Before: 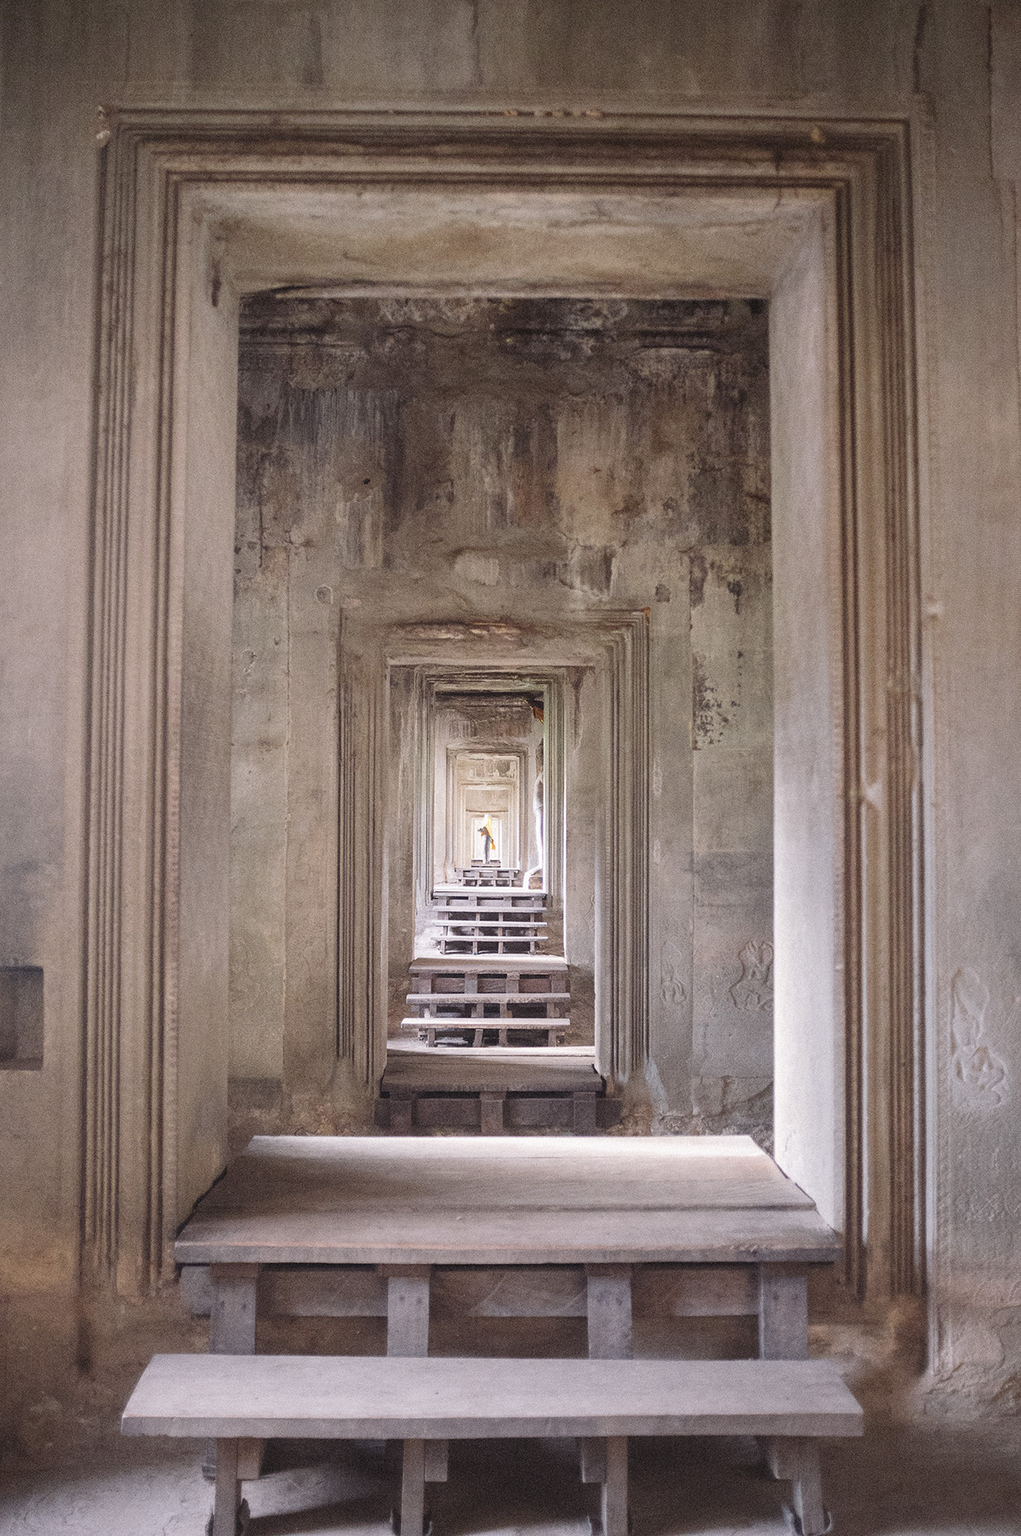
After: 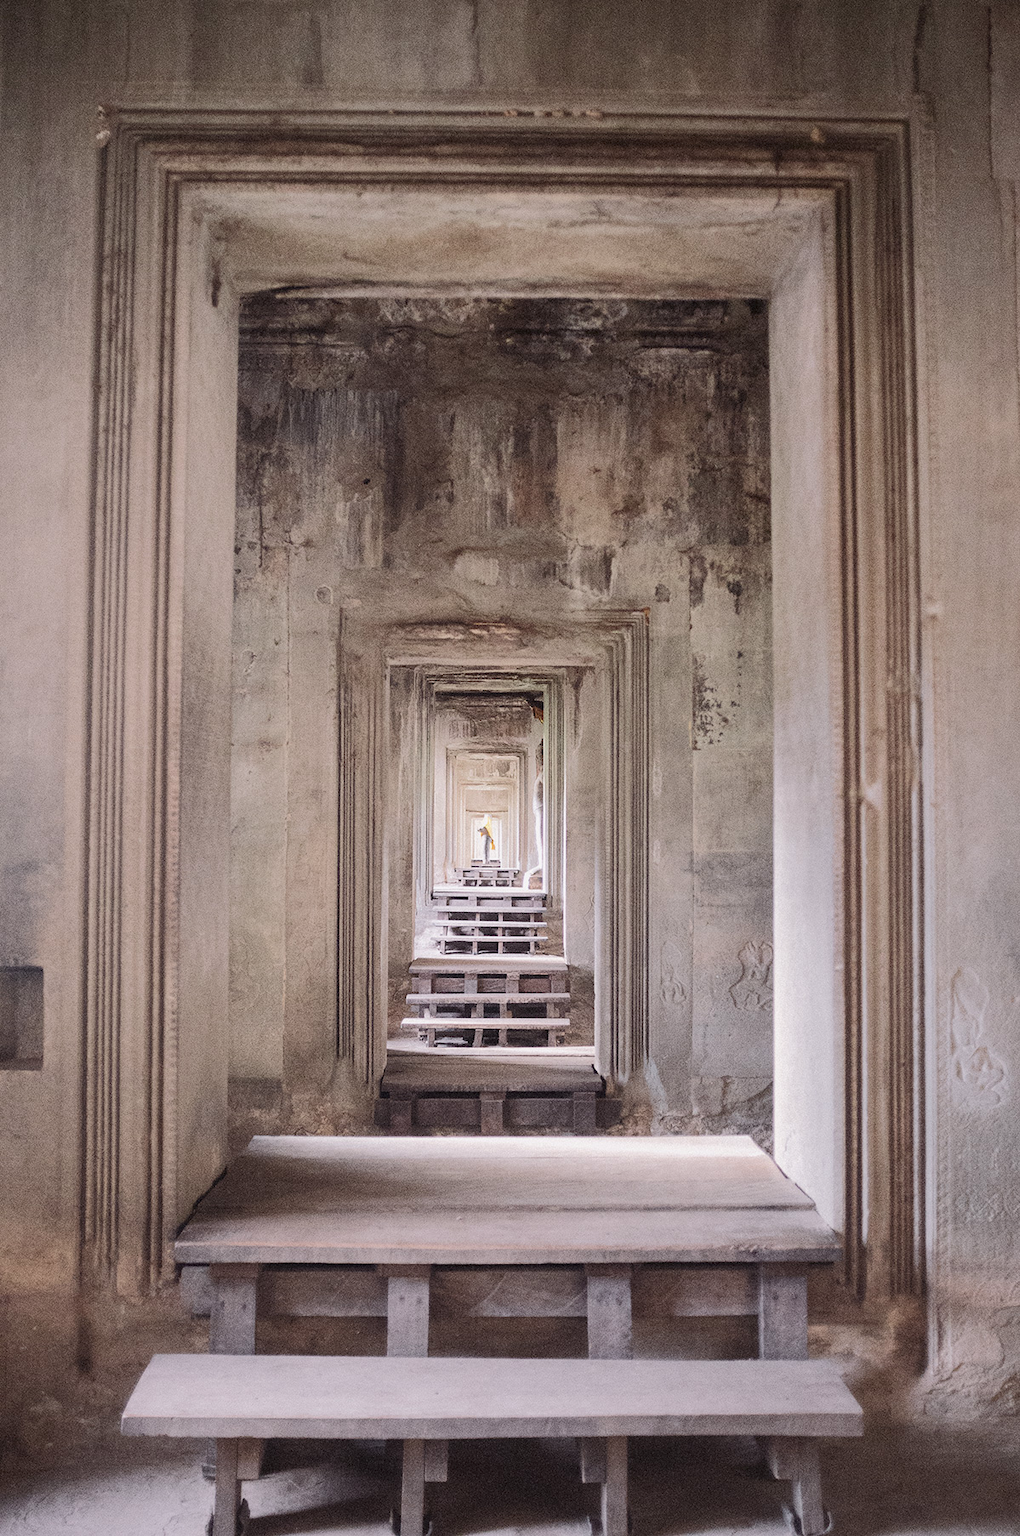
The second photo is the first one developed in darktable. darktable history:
rgb levels: preserve colors max RGB
tone curve: curves: ch0 [(0, 0) (0.052, 0.018) (0.236, 0.207) (0.41, 0.417) (0.485, 0.518) (0.54, 0.584) (0.625, 0.666) (0.845, 0.828) (0.994, 0.964)]; ch1 [(0, 0.055) (0.15, 0.117) (0.317, 0.34) (0.382, 0.408) (0.434, 0.441) (0.472, 0.479) (0.498, 0.501) (0.557, 0.558) (0.616, 0.59) (0.739, 0.7) (0.873, 0.857) (1, 0.928)]; ch2 [(0, 0) (0.352, 0.403) (0.447, 0.466) (0.482, 0.482) (0.528, 0.526) (0.586, 0.577) (0.618, 0.621) (0.785, 0.747) (1, 1)], color space Lab, independent channels, preserve colors none
